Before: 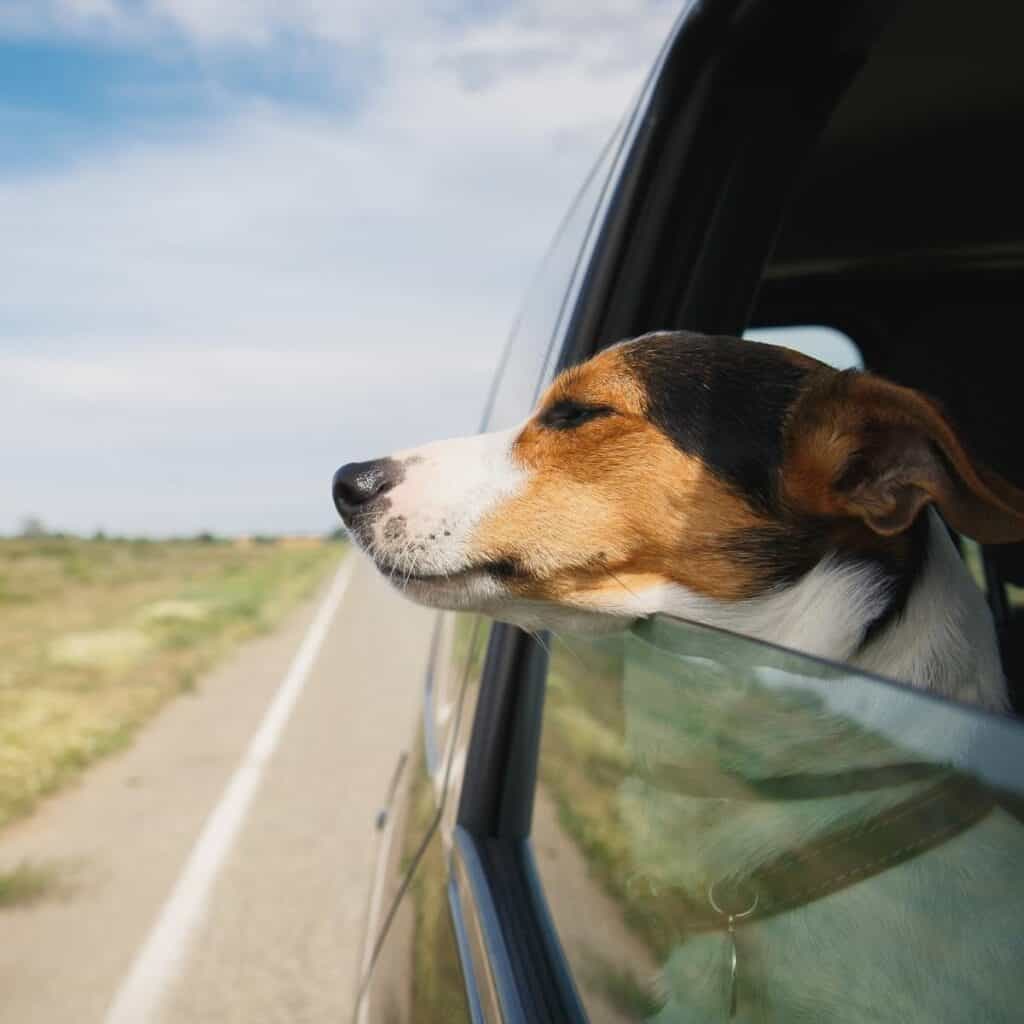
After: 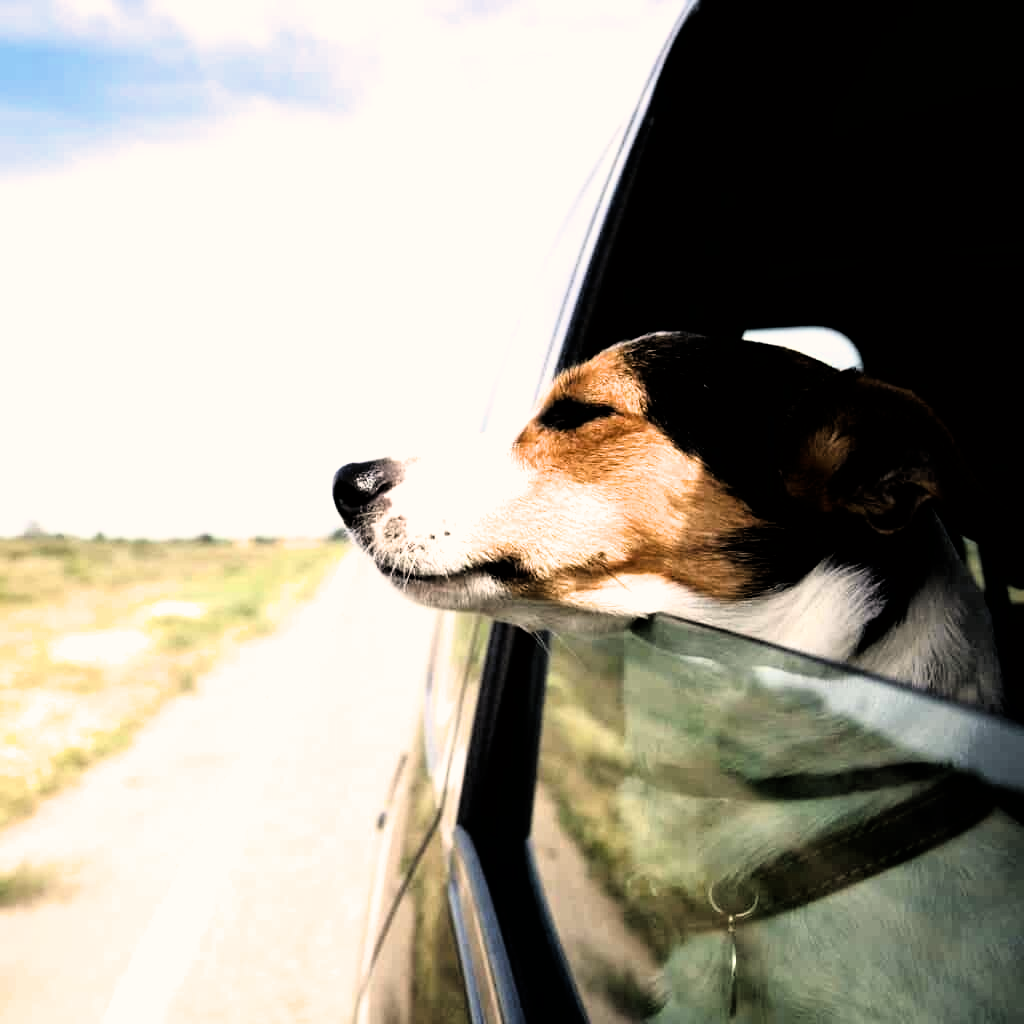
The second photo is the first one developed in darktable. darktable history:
filmic rgb: black relative exposure -3.57 EV, white relative exposure 2.29 EV, hardness 3.41
tone equalizer: -8 EV -0.75 EV, -7 EV -0.7 EV, -6 EV -0.6 EV, -5 EV -0.4 EV, -3 EV 0.4 EV, -2 EV 0.6 EV, -1 EV 0.7 EV, +0 EV 0.75 EV, edges refinement/feathering 500, mask exposure compensation -1.57 EV, preserve details no
color correction: highlights a* 3.84, highlights b* 5.07
